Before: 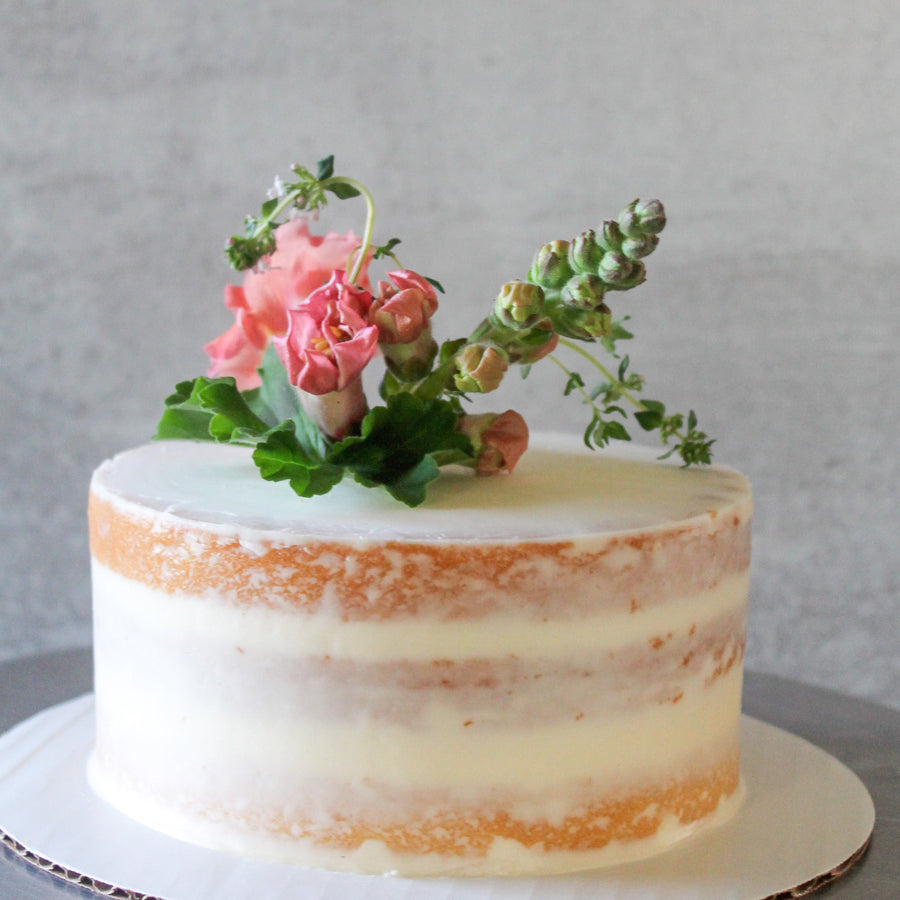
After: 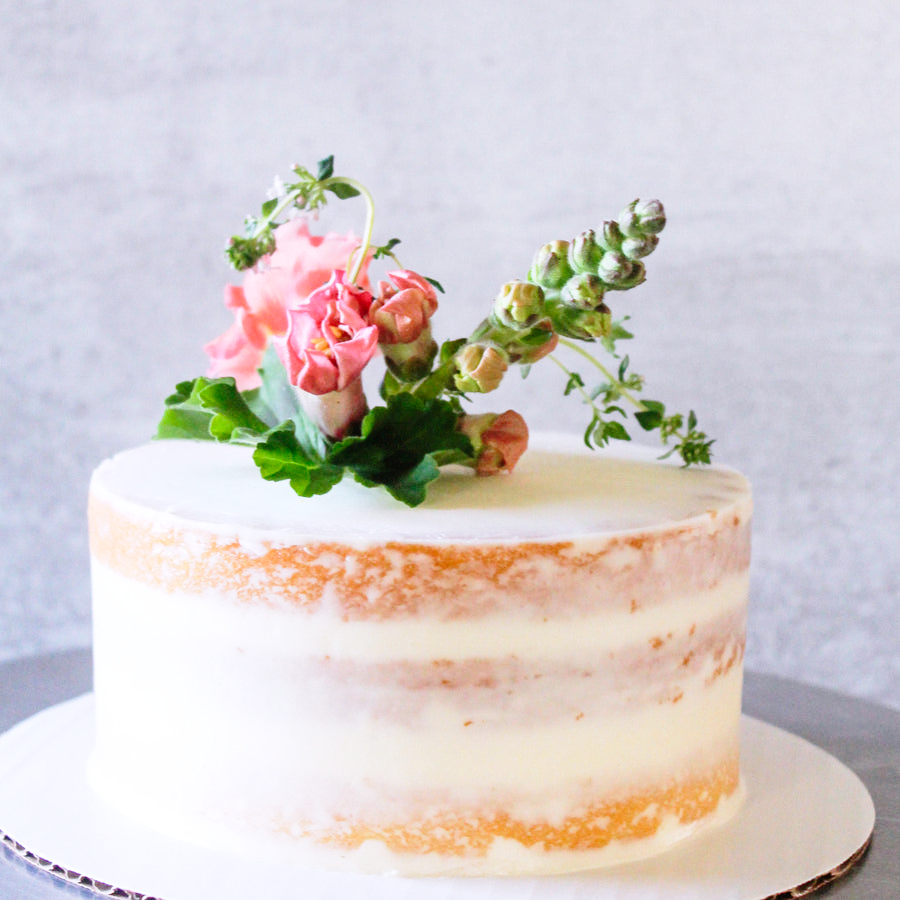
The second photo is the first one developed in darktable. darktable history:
white balance: red 1.004, blue 1.096
base curve: curves: ch0 [(0, 0) (0.028, 0.03) (0.121, 0.232) (0.46, 0.748) (0.859, 0.968) (1, 1)], preserve colors none
